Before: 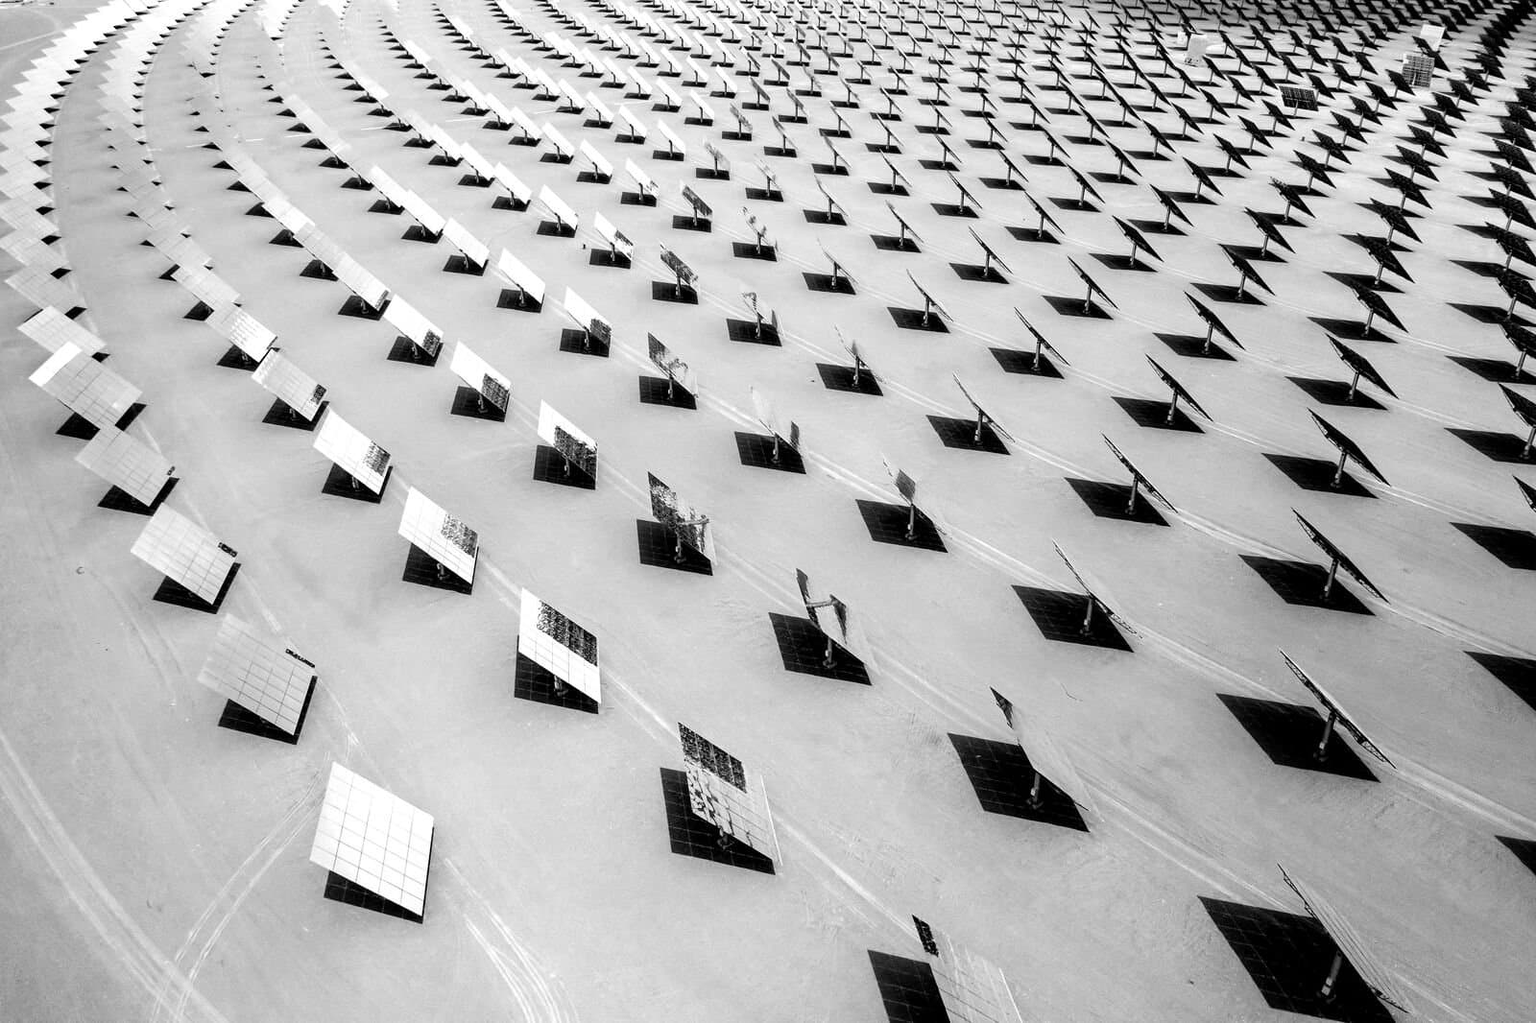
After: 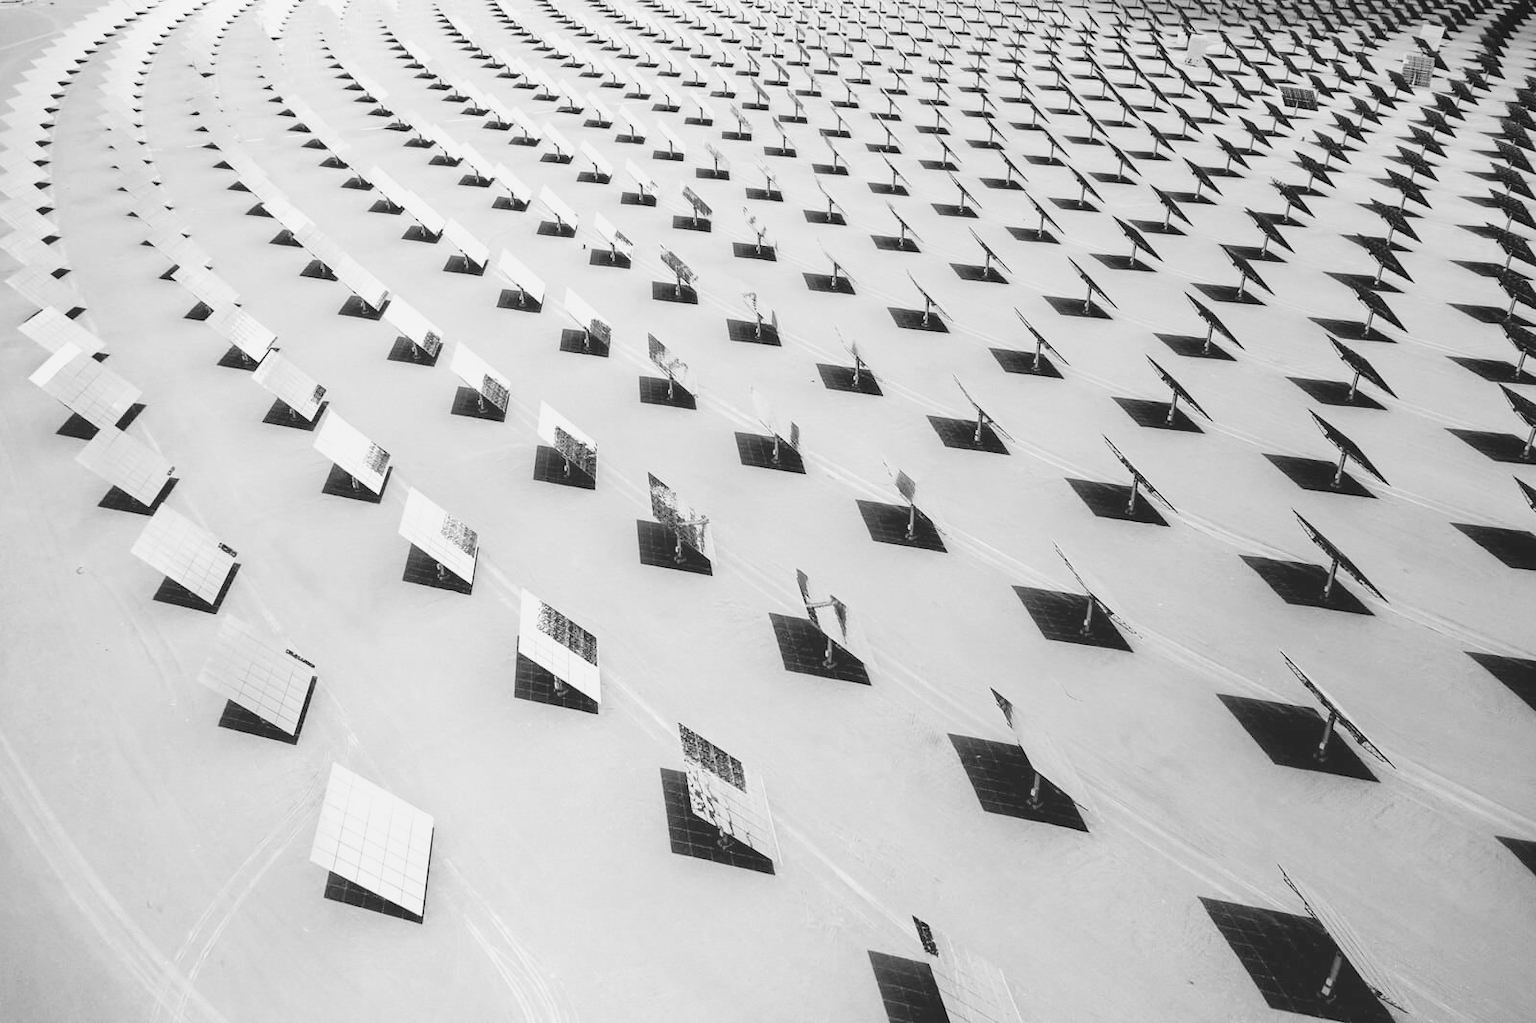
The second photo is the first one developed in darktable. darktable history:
vignetting: fall-off start 100.01%
local contrast: detail 69%
contrast brightness saturation: contrast 0.135, brightness 0.205
tone equalizer: edges refinement/feathering 500, mask exposure compensation -1.57 EV, preserve details no
